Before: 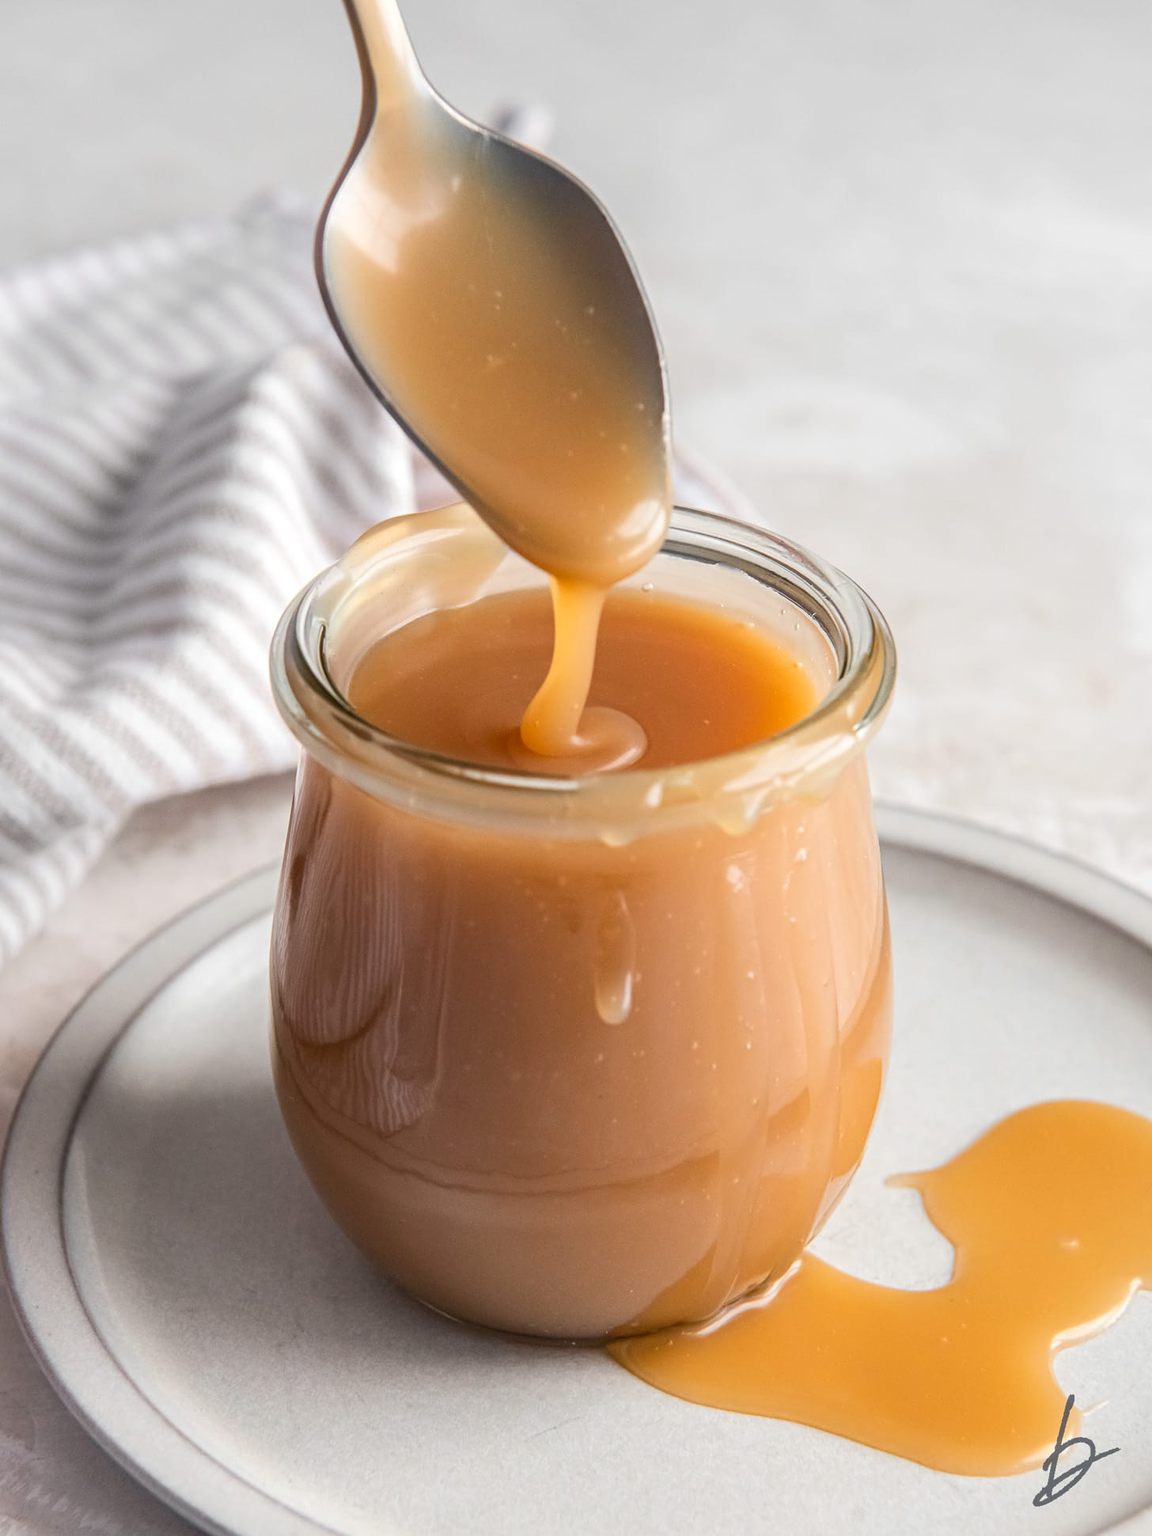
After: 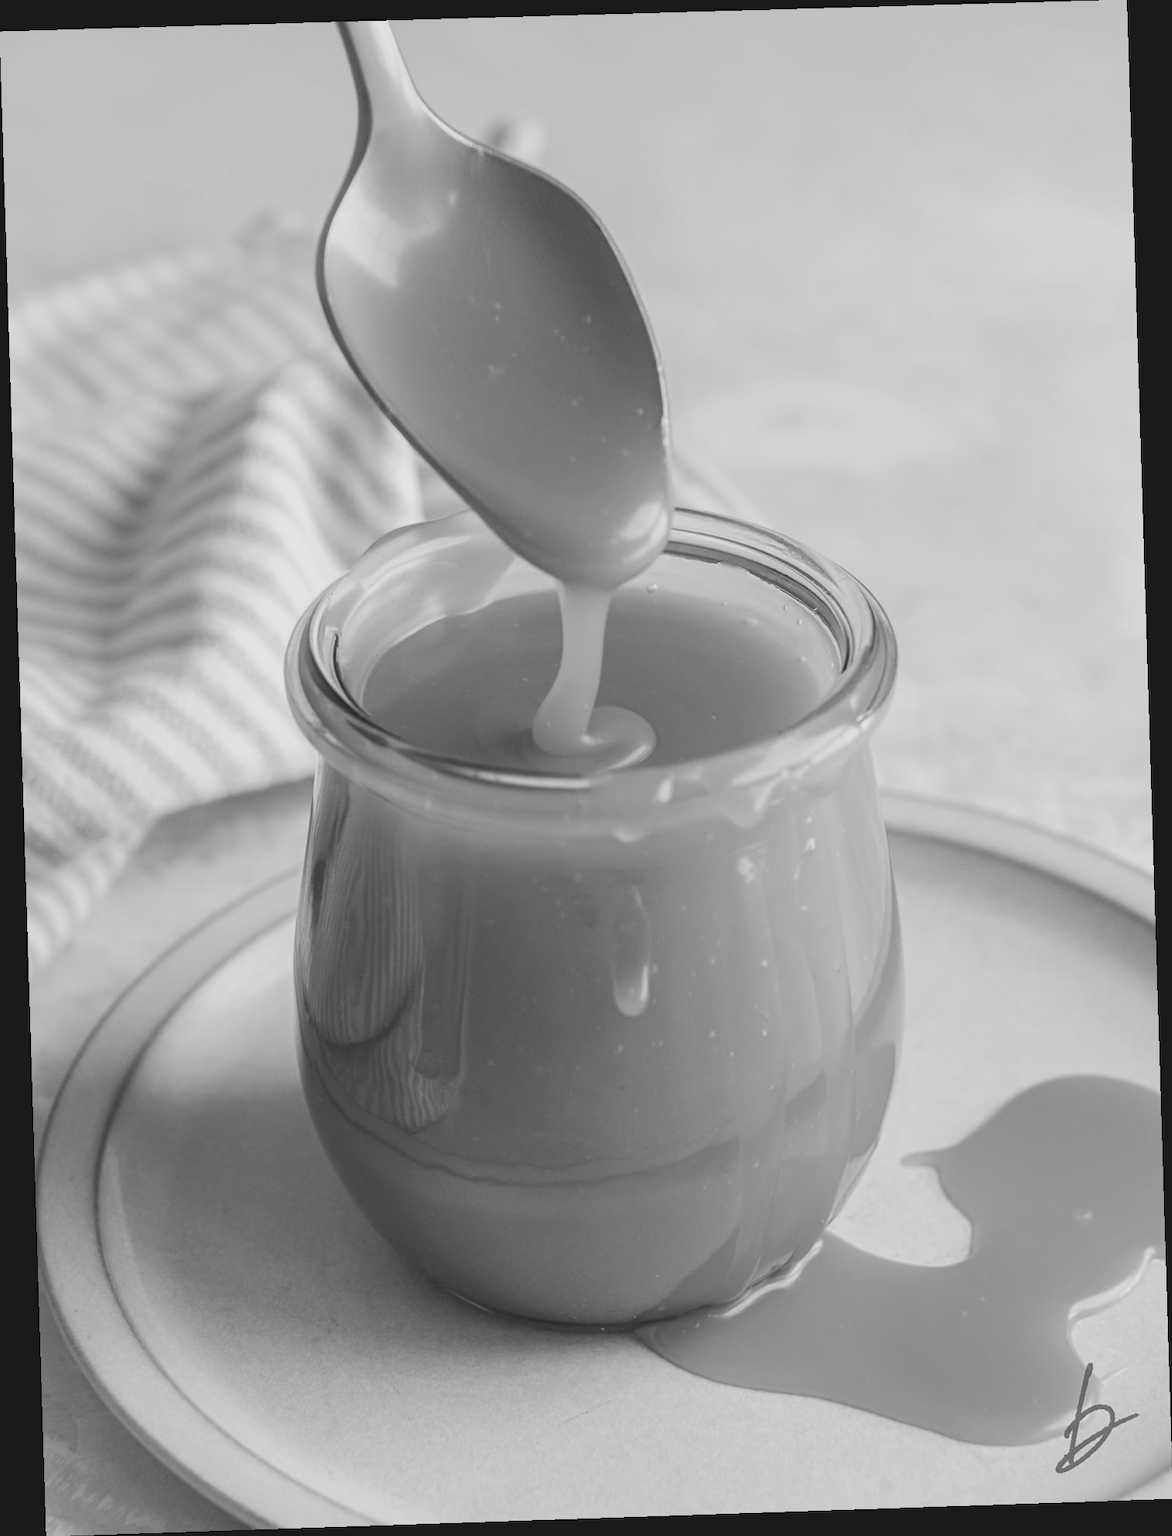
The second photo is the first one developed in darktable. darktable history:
color calibration: output gray [0.253, 0.26, 0.487, 0], gray › normalize channels true, illuminant same as pipeline (D50), adaptation XYZ, x 0.346, y 0.359, gamut compression 0
contrast brightness saturation: contrast -0.15, brightness 0.05, saturation -0.12
rotate and perspective: rotation -1.77°, lens shift (horizontal) 0.004, automatic cropping off
